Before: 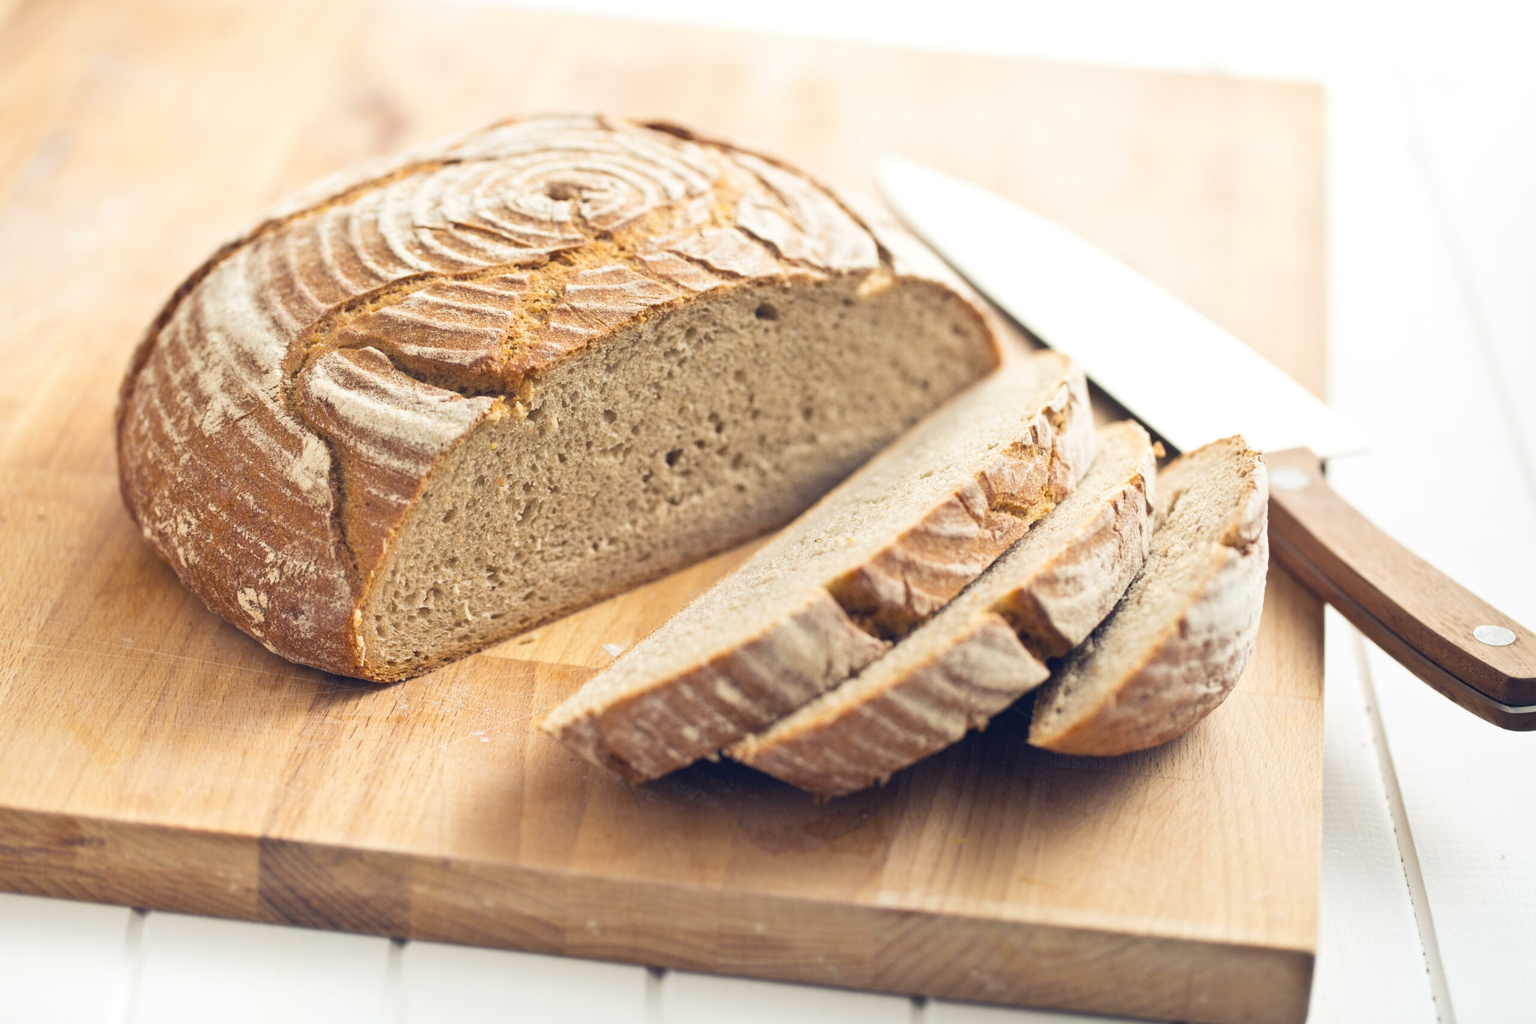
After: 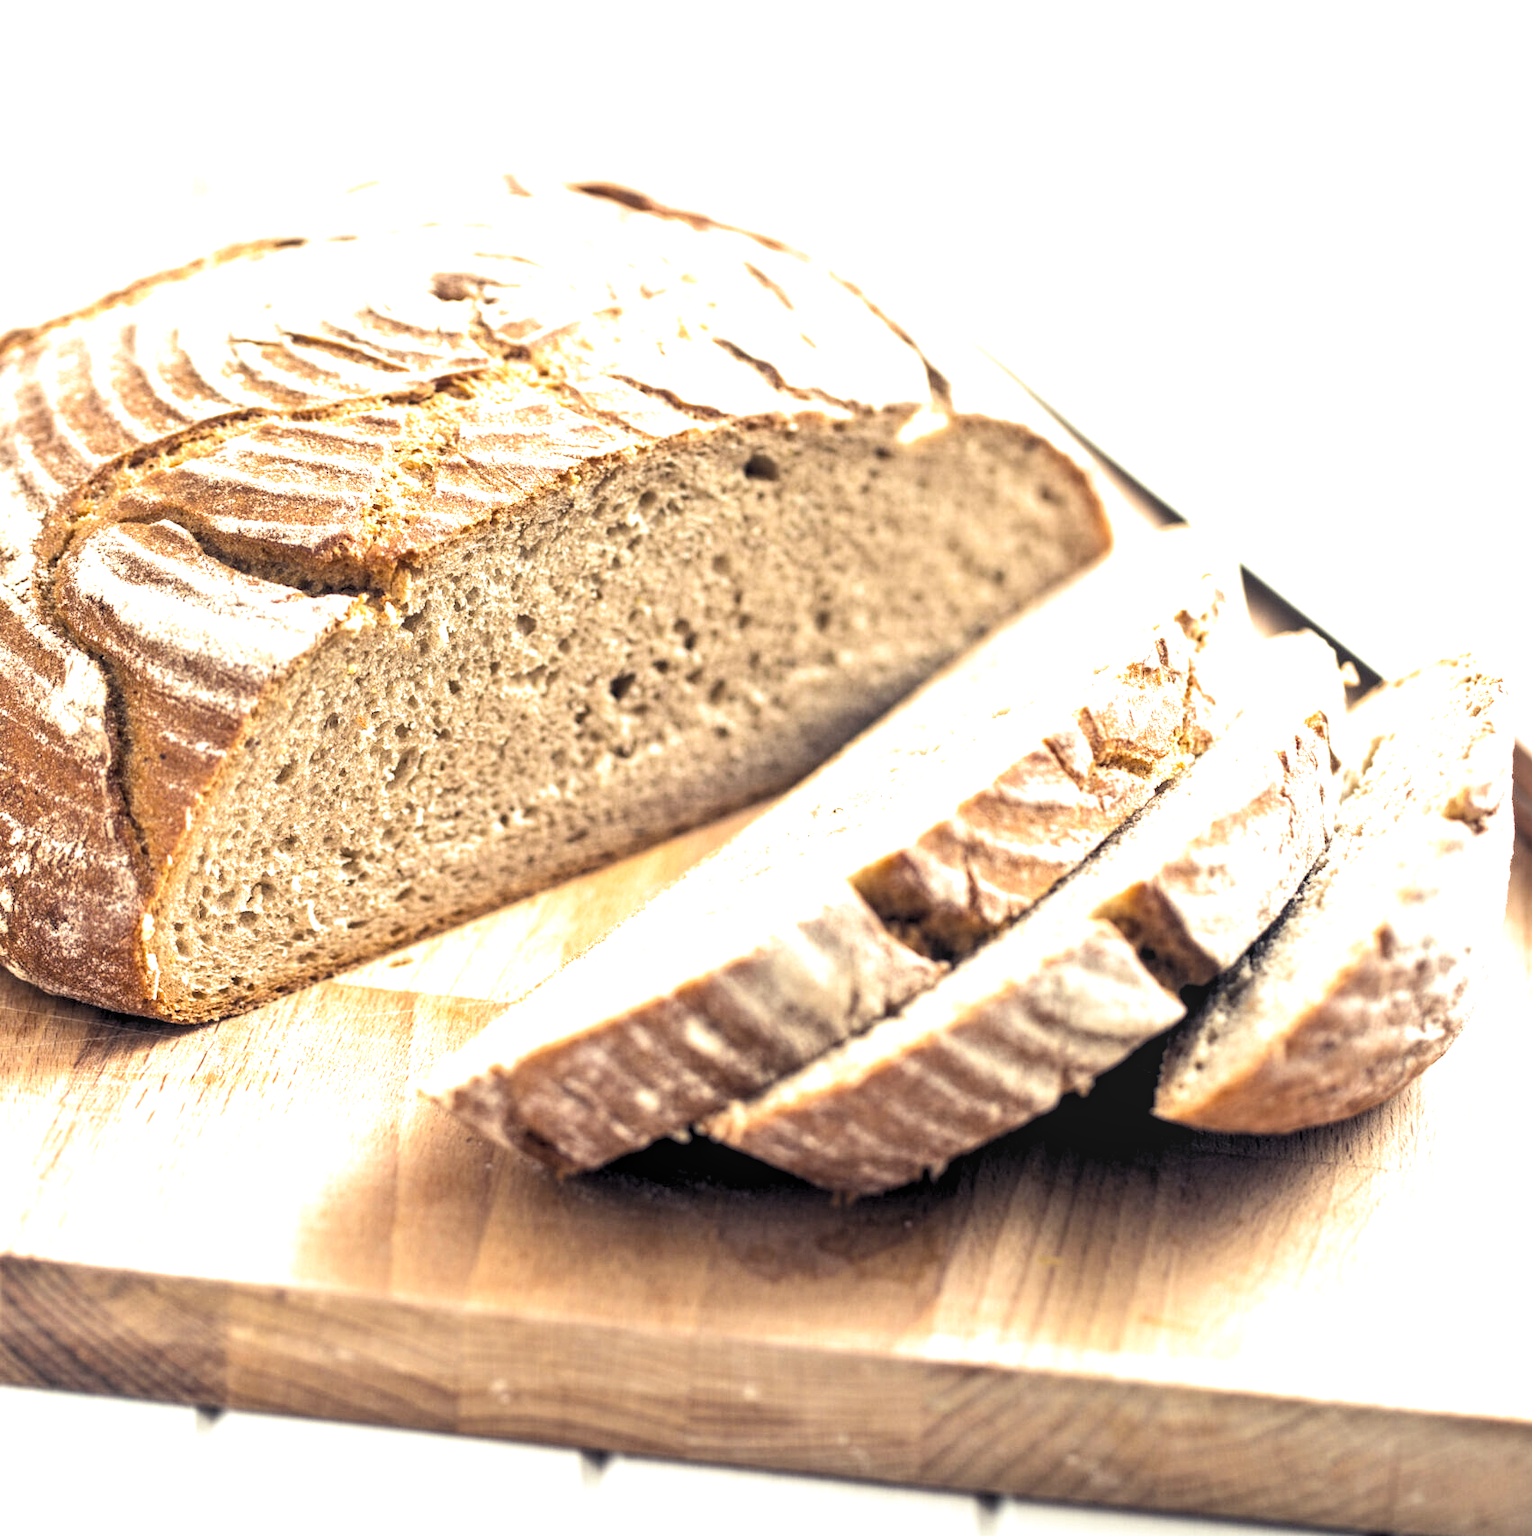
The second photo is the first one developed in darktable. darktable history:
split-toning: shadows › saturation 0.61, highlights › saturation 0.58, balance -28.74, compress 87.36%
crop: left 16.899%, right 16.556%
rgb levels: levels [[0.01, 0.419, 0.839], [0, 0.5, 1], [0, 0.5, 1]]
local contrast: on, module defaults
tone equalizer: -8 EV -0.75 EV, -7 EV -0.7 EV, -6 EV -0.6 EV, -5 EV -0.4 EV, -3 EV 0.4 EV, -2 EV 0.6 EV, -1 EV 0.7 EV, +0 EV 0.75 EV, edges refinement/feathering 500, mask exposure compensation -1.57 EV, preserve details no
